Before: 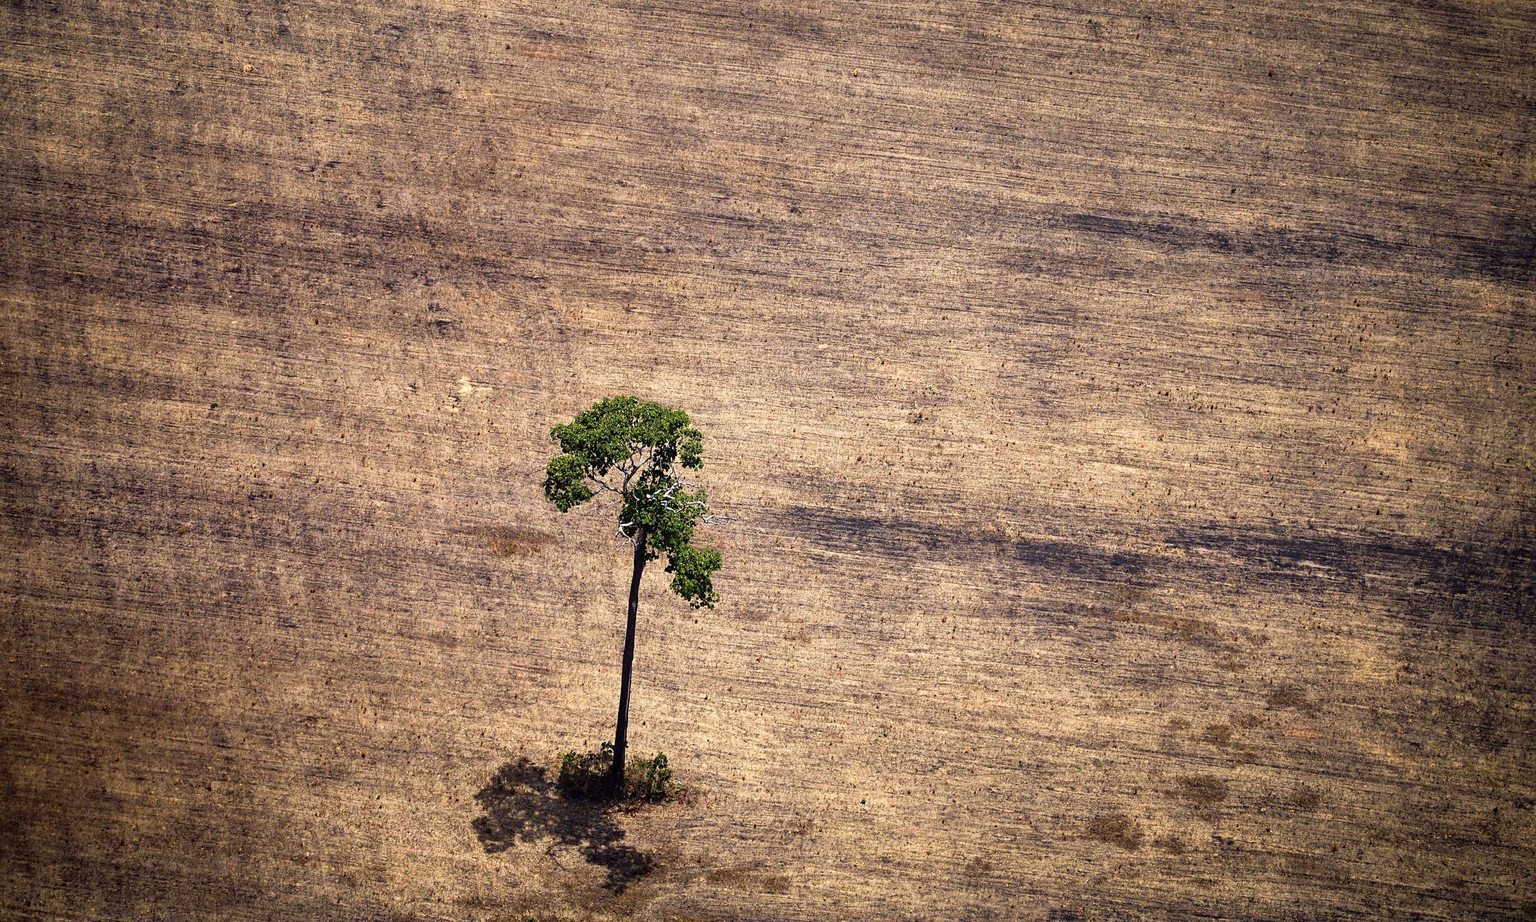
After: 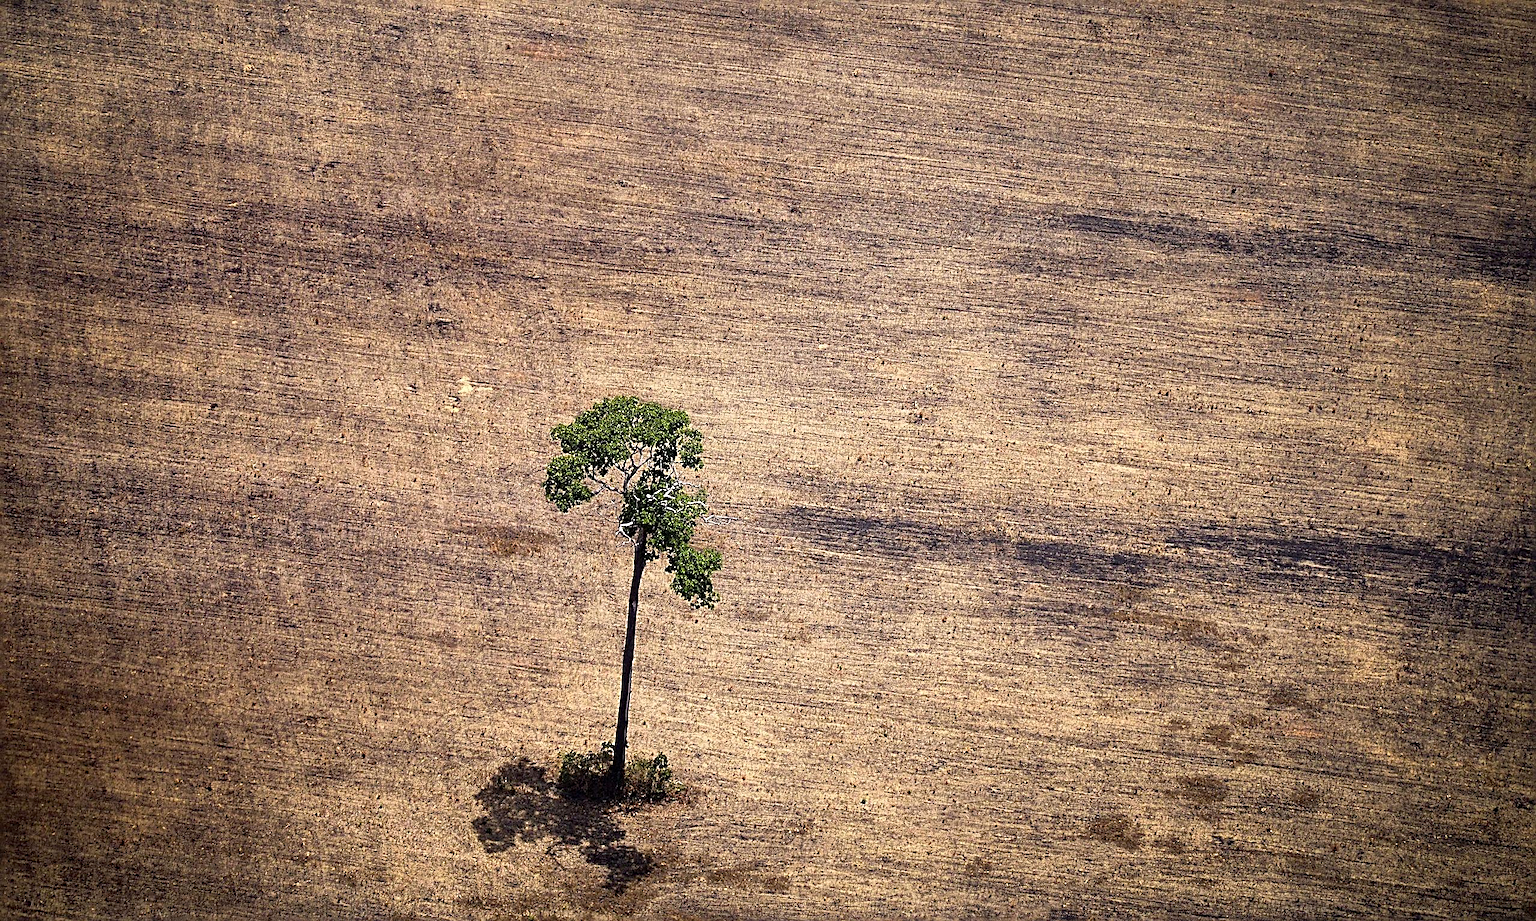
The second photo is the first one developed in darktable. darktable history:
sharpen: radius 2.557, amount 0.634
